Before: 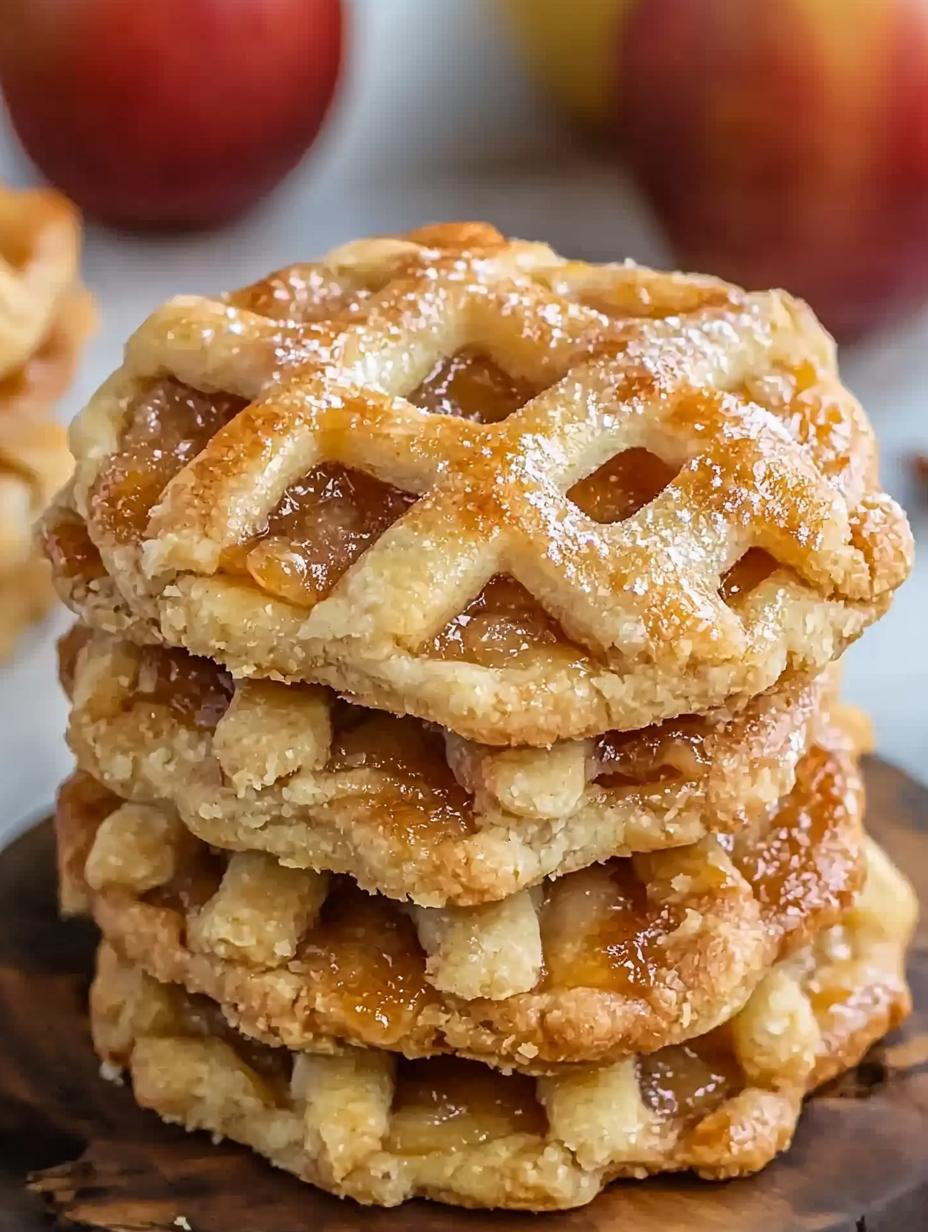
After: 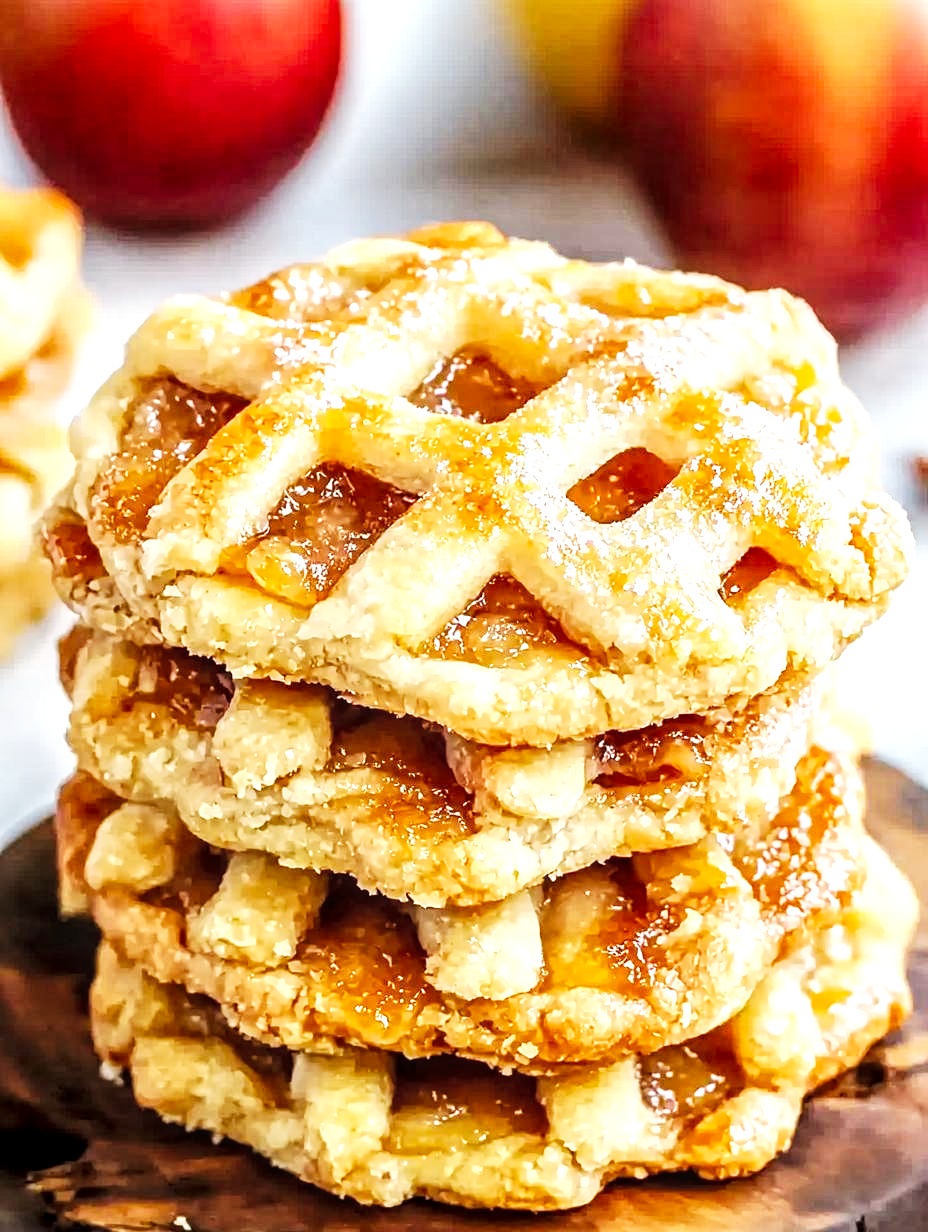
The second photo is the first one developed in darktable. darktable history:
base curve: curves: ch0 [(0, 0) (0.007, 0.004) (0.027, 0.03) (0.046, 0.07) (0.207, 0.54) (0.442, 0.872) (0.673, 0.972) (1, 1)], preserve colors none
local contrast: highlights 99%, shadows 86%, detail 160%, midtone range 0.2
